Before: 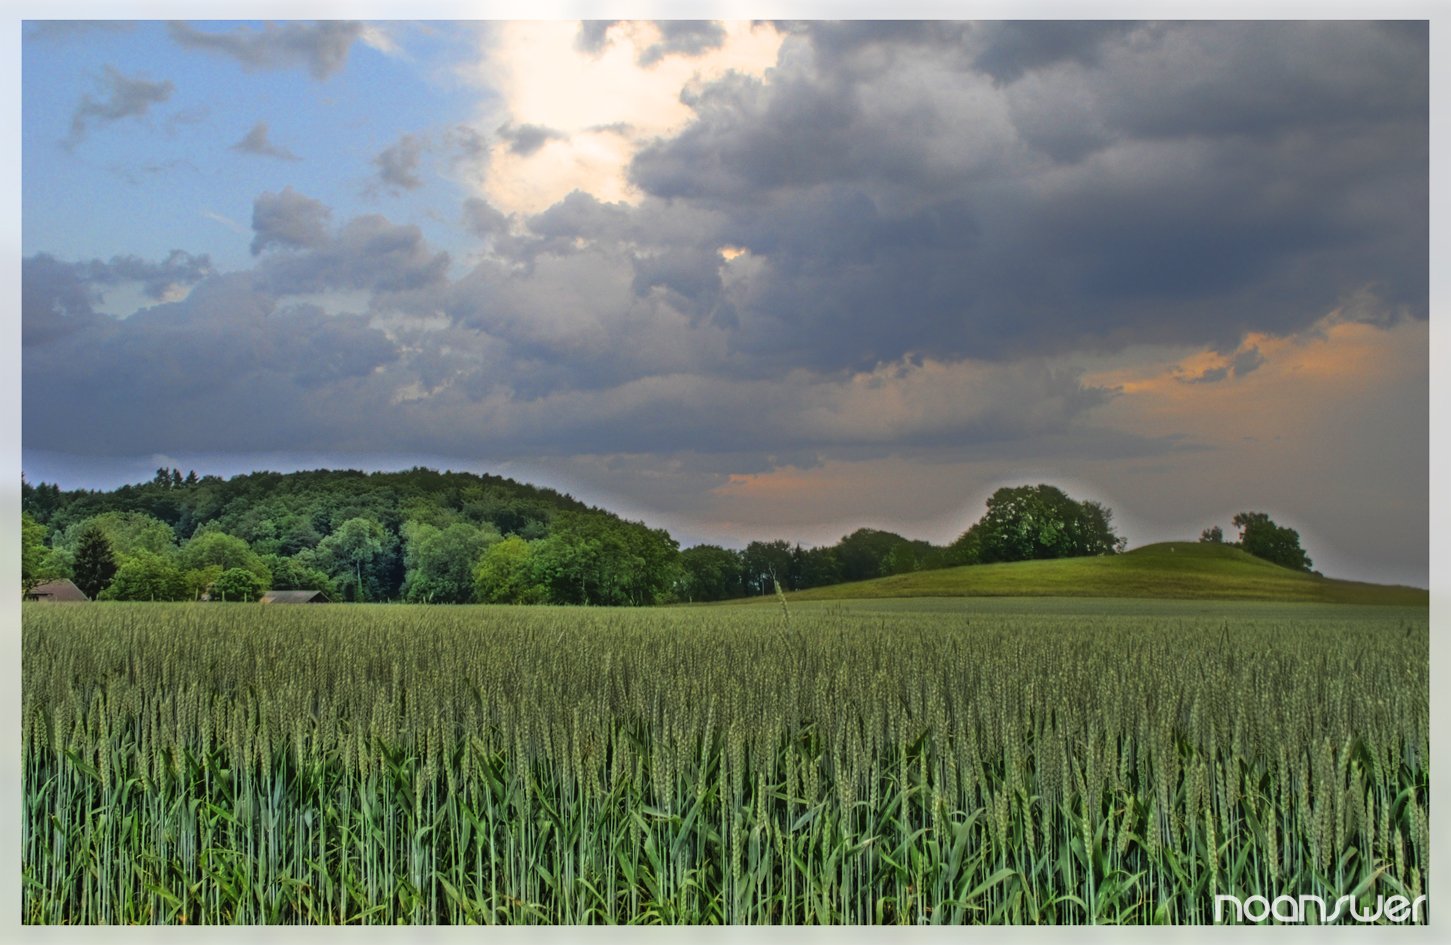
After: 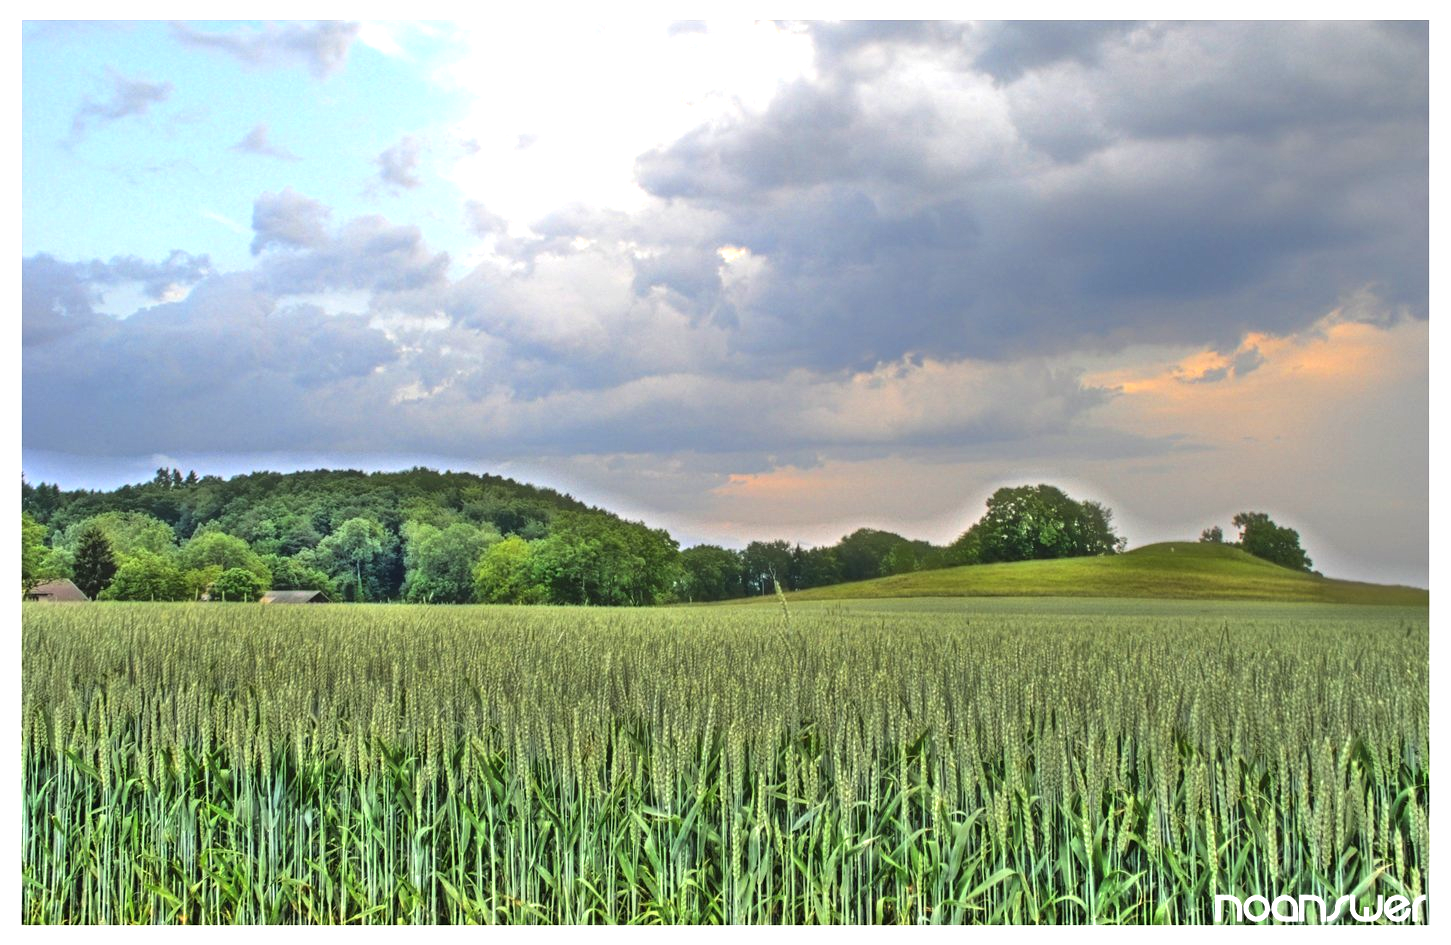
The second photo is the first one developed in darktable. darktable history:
exposure: exposure 1.161 EV, compensate highlight preservation false
